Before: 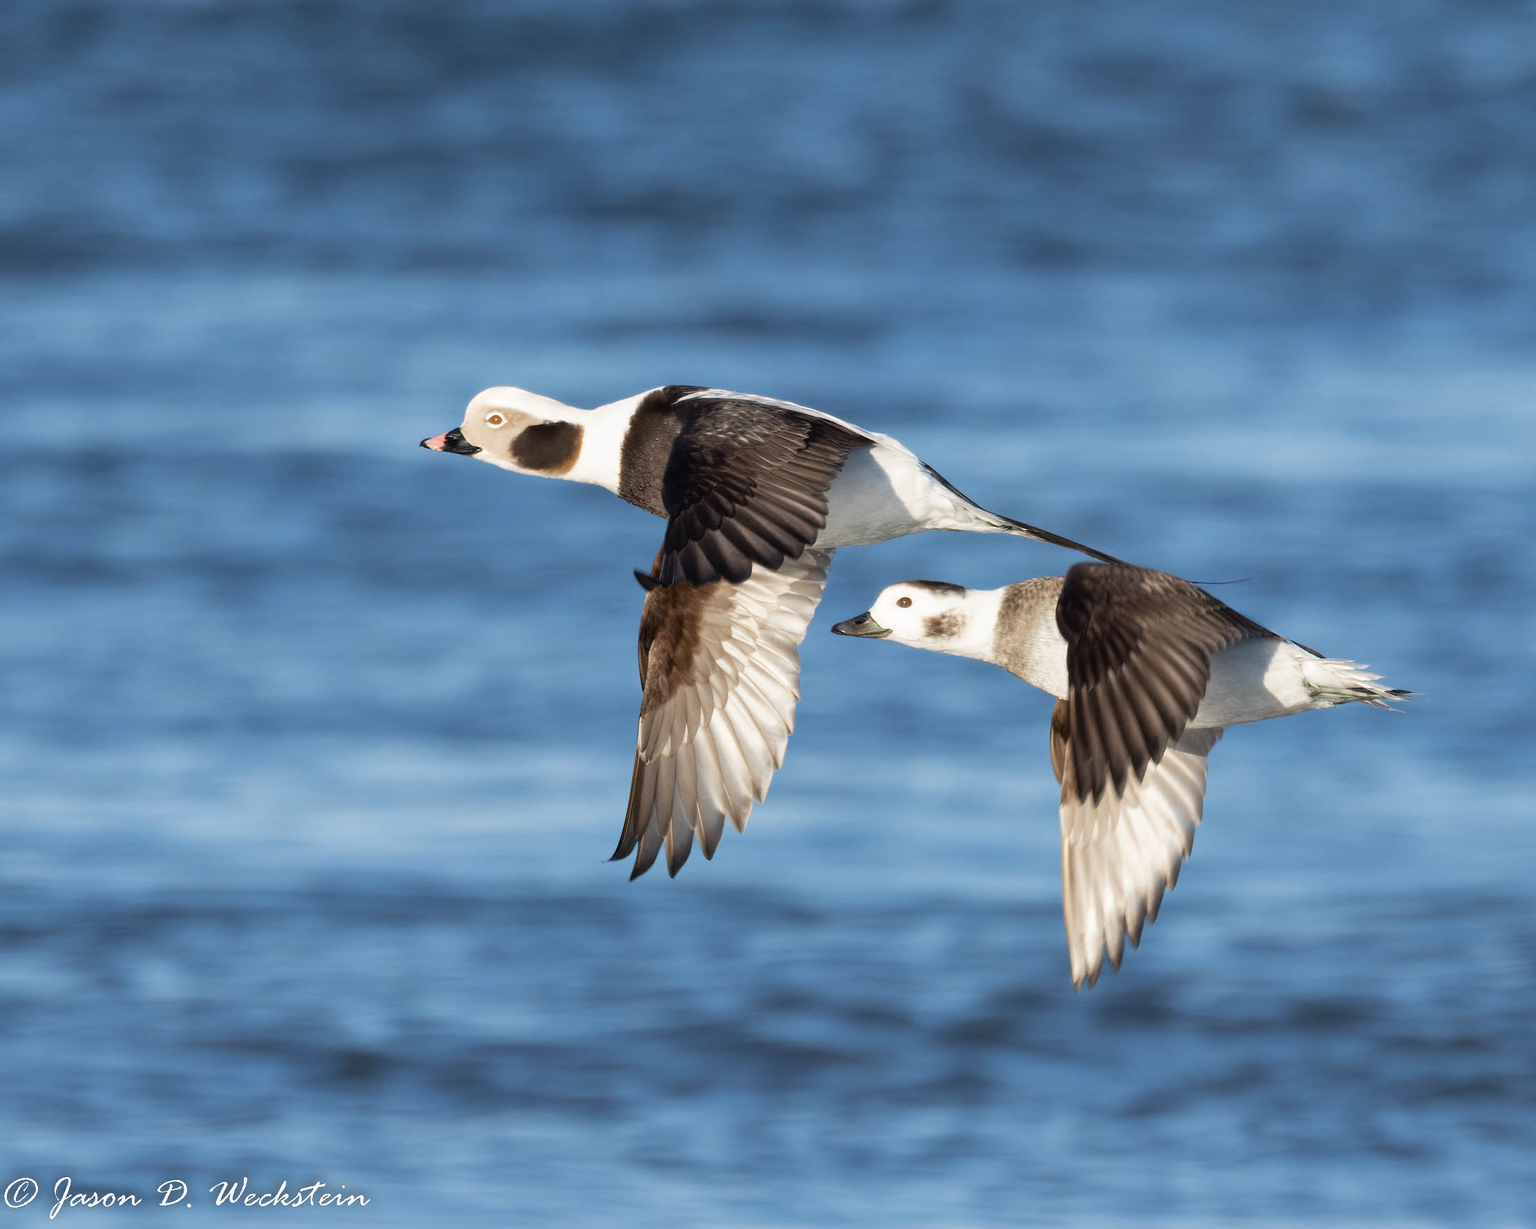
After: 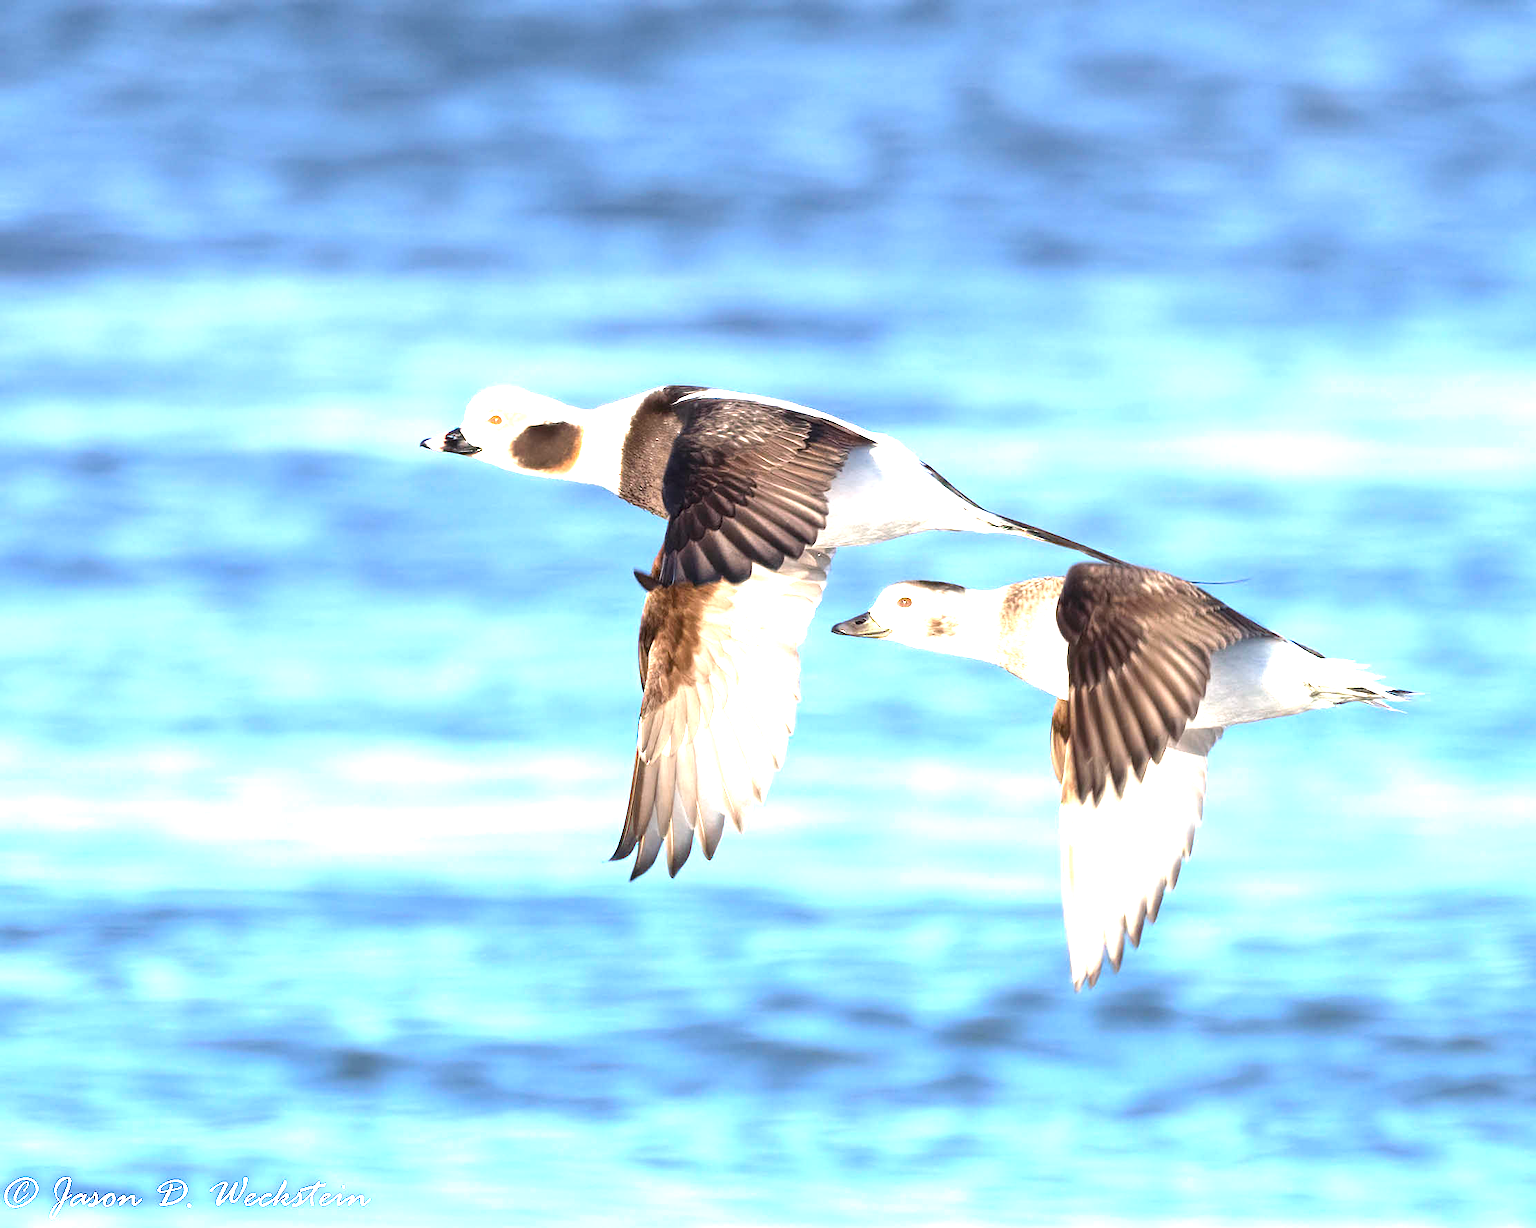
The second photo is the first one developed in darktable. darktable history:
color correction: saturation 1.11
sharpen: amount 0.2
exposure: exposure 2 EV, compensate highlight preservation false
graduated density: density 0.38 EV, hardness 21%, rotation -6.11°, saturation 32%
